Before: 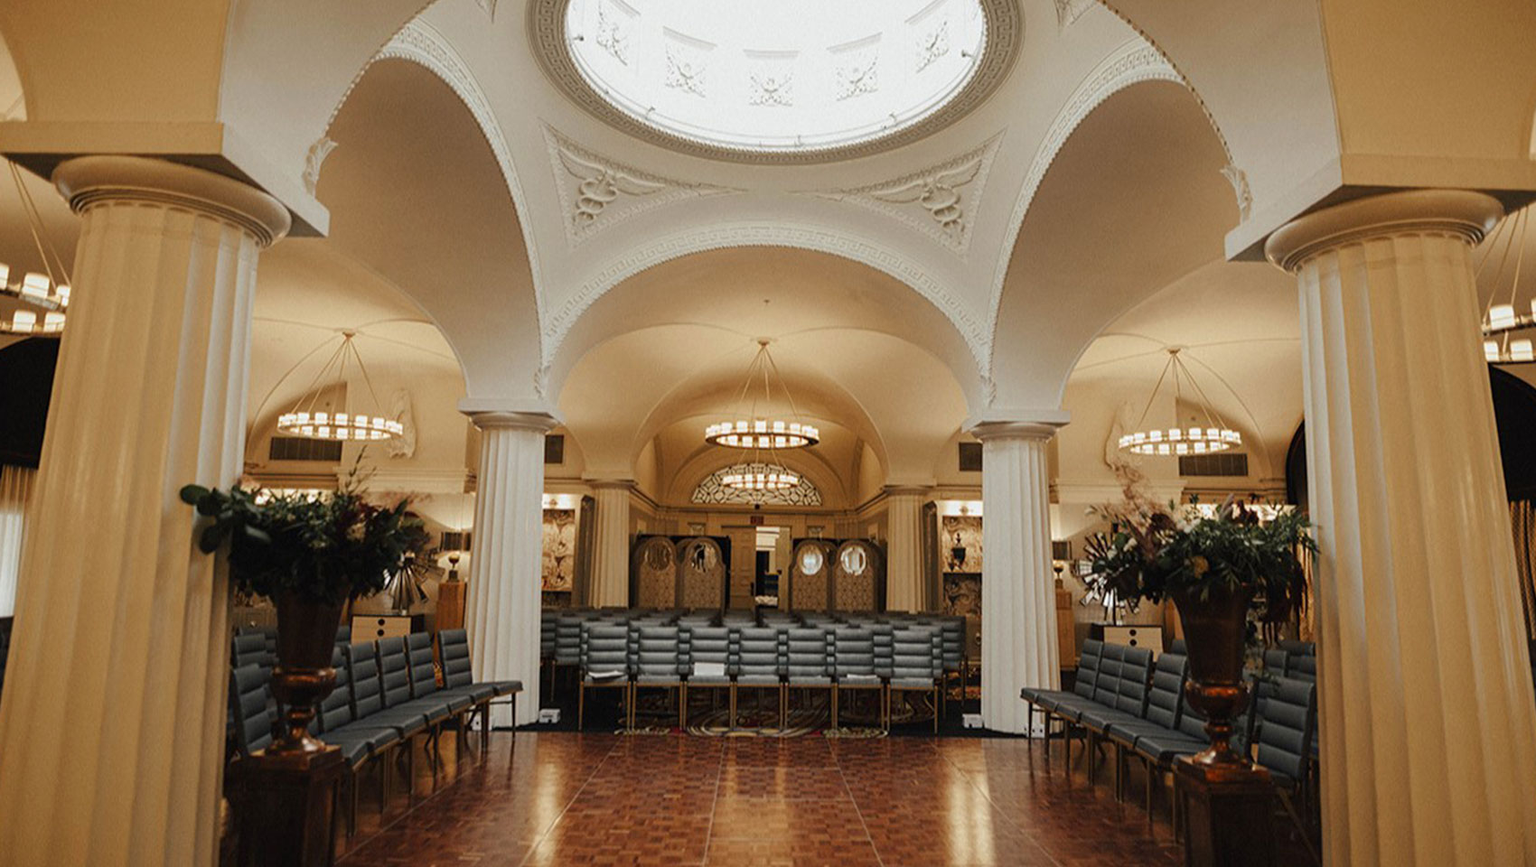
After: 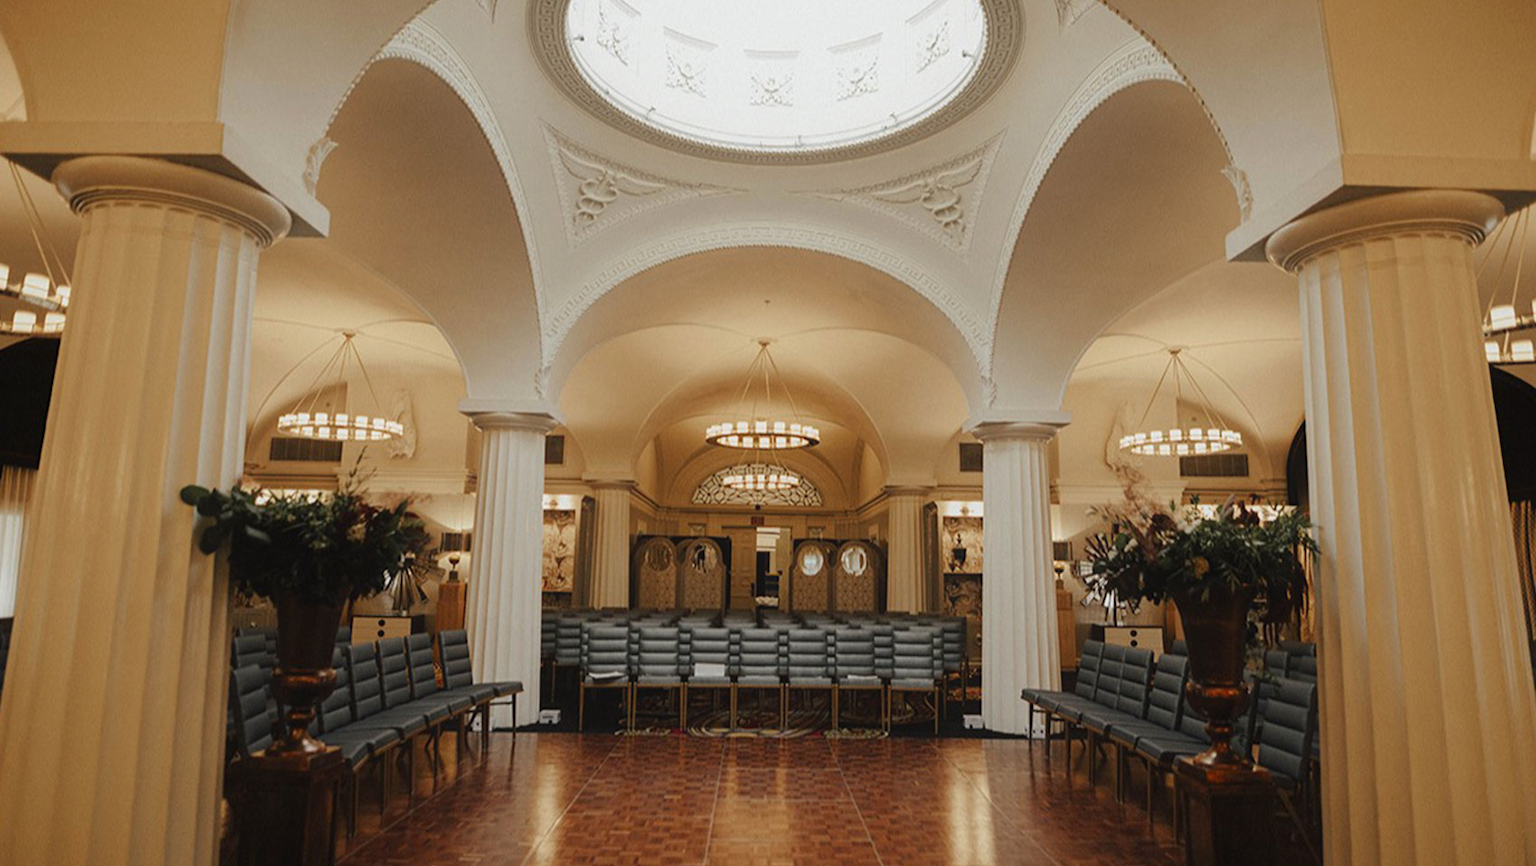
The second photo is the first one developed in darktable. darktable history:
contrast equalizer: octaves 7, y [[0.6 ×6], [0.55 ×6], [0 ×6], [0 ×6], [0 ×6]], mix -0.316
